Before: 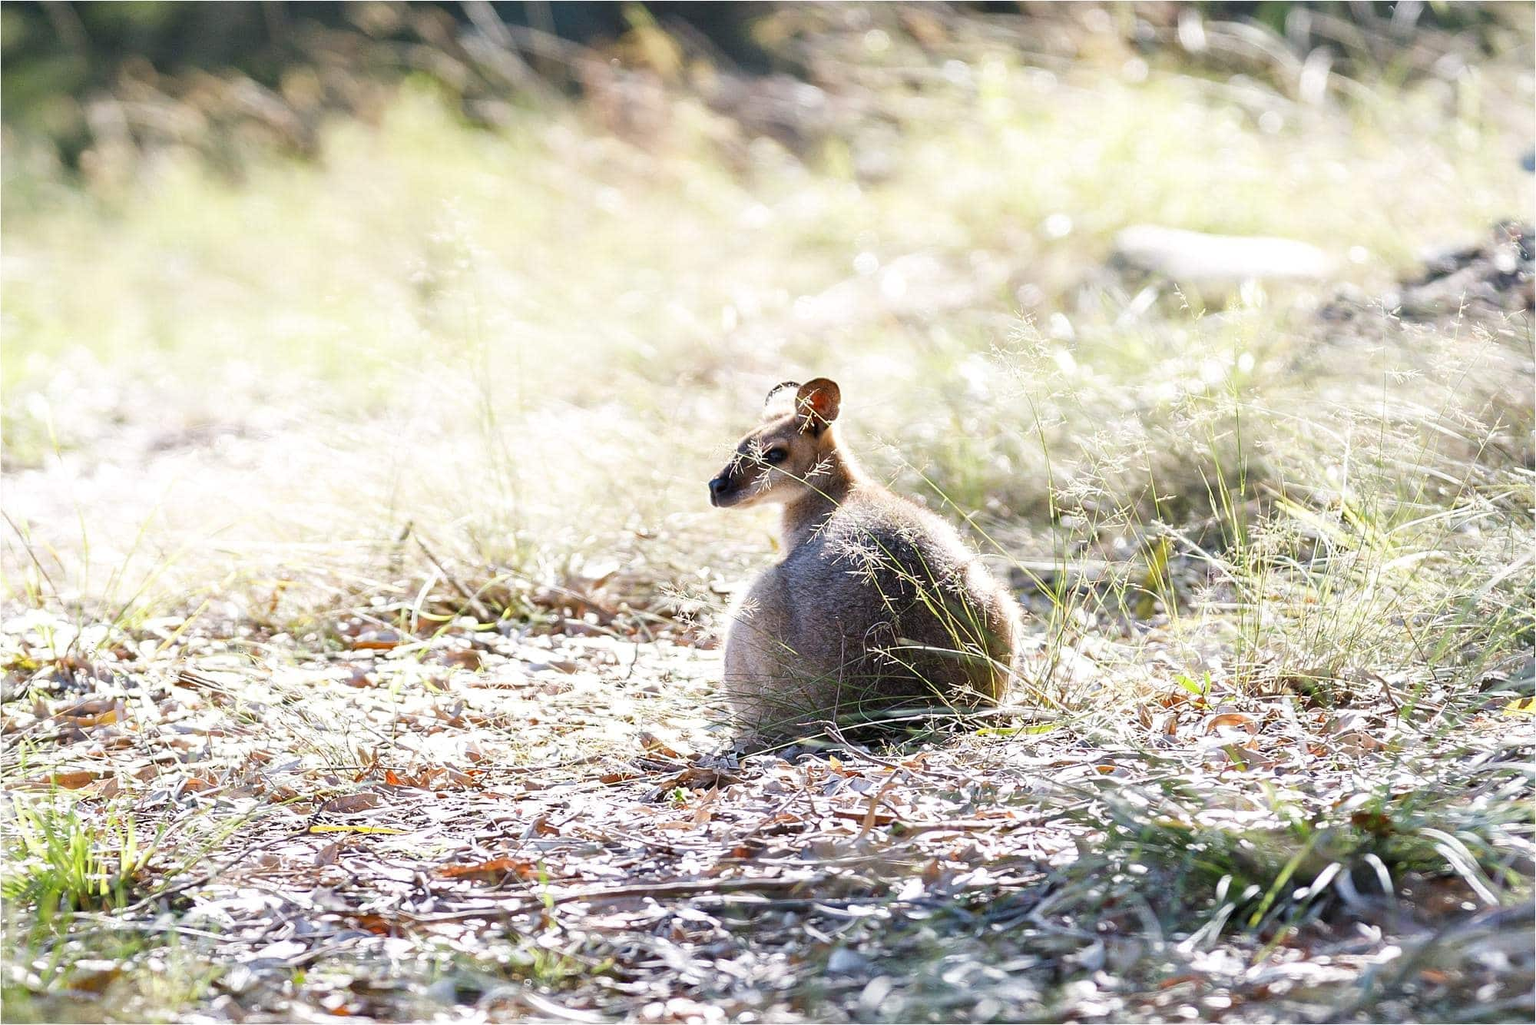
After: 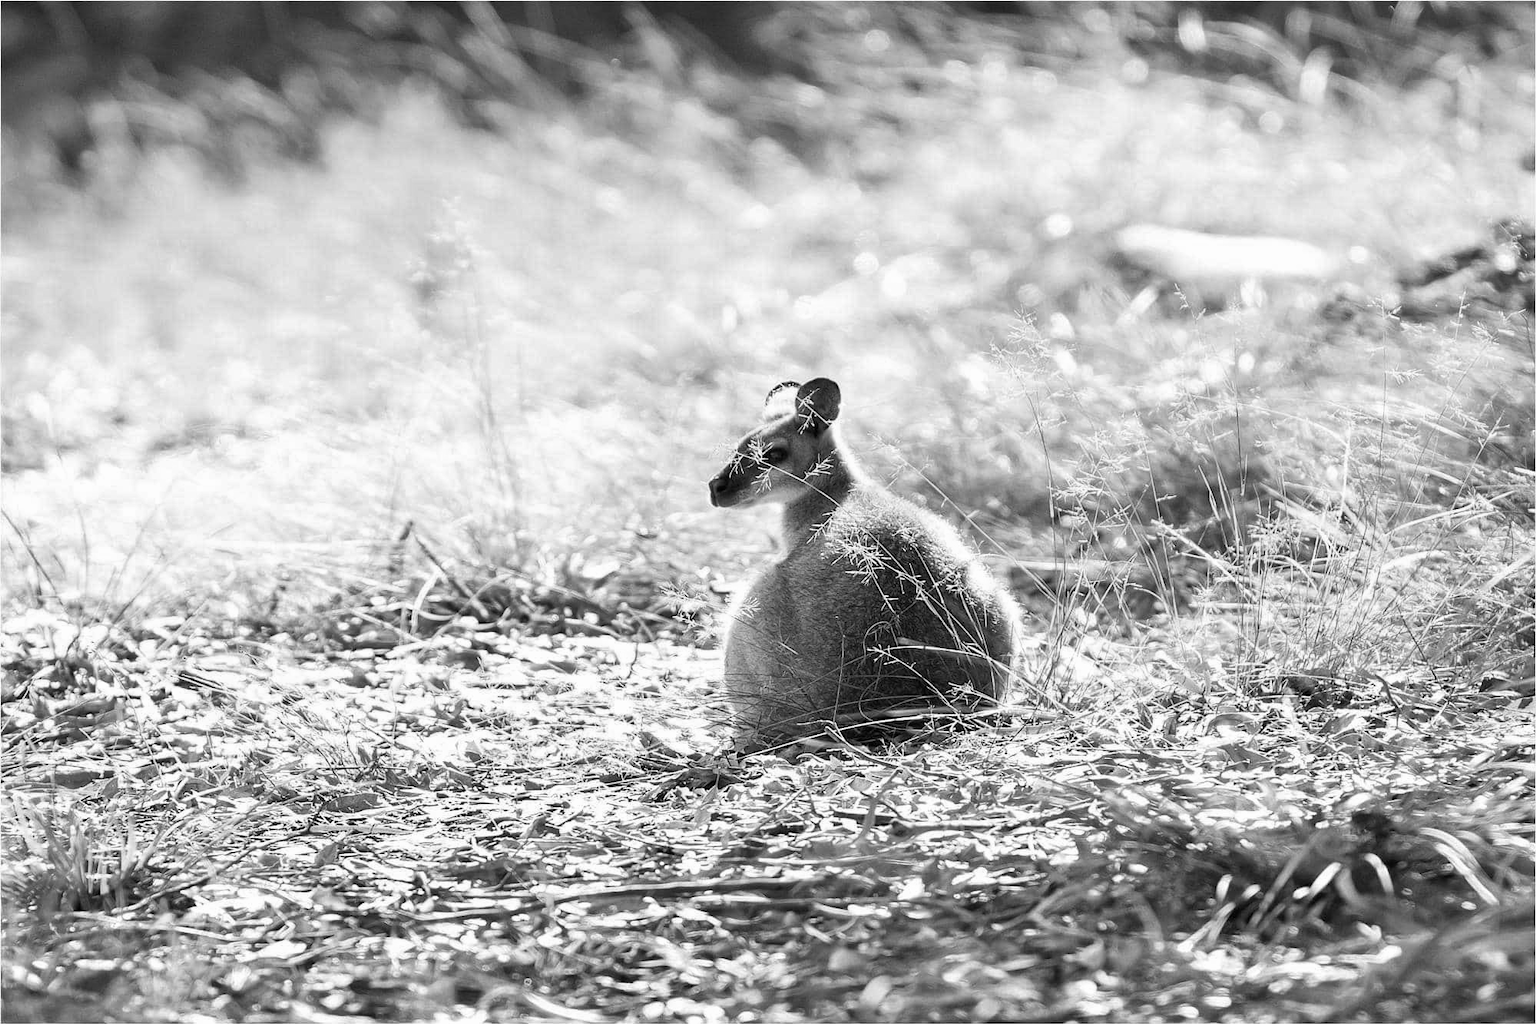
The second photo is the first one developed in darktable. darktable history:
rotate and perspective: automatic cropping original format, crop left 0, crop top 0
shadows and highlights: shadows -88.03, highlights -35.45, shadows color adjustment 99.15%, highlights color adjustment 0%, soften with gaussian
white balance: red 0.931, blue 1.11
color calibration: output gray [0.18, 0.41, 0.41, 0], gray › normalize channels true, illuminant same as pipeline (D50), adaptation XYZ, x 0.346, y 0.359, gamut compression 0
